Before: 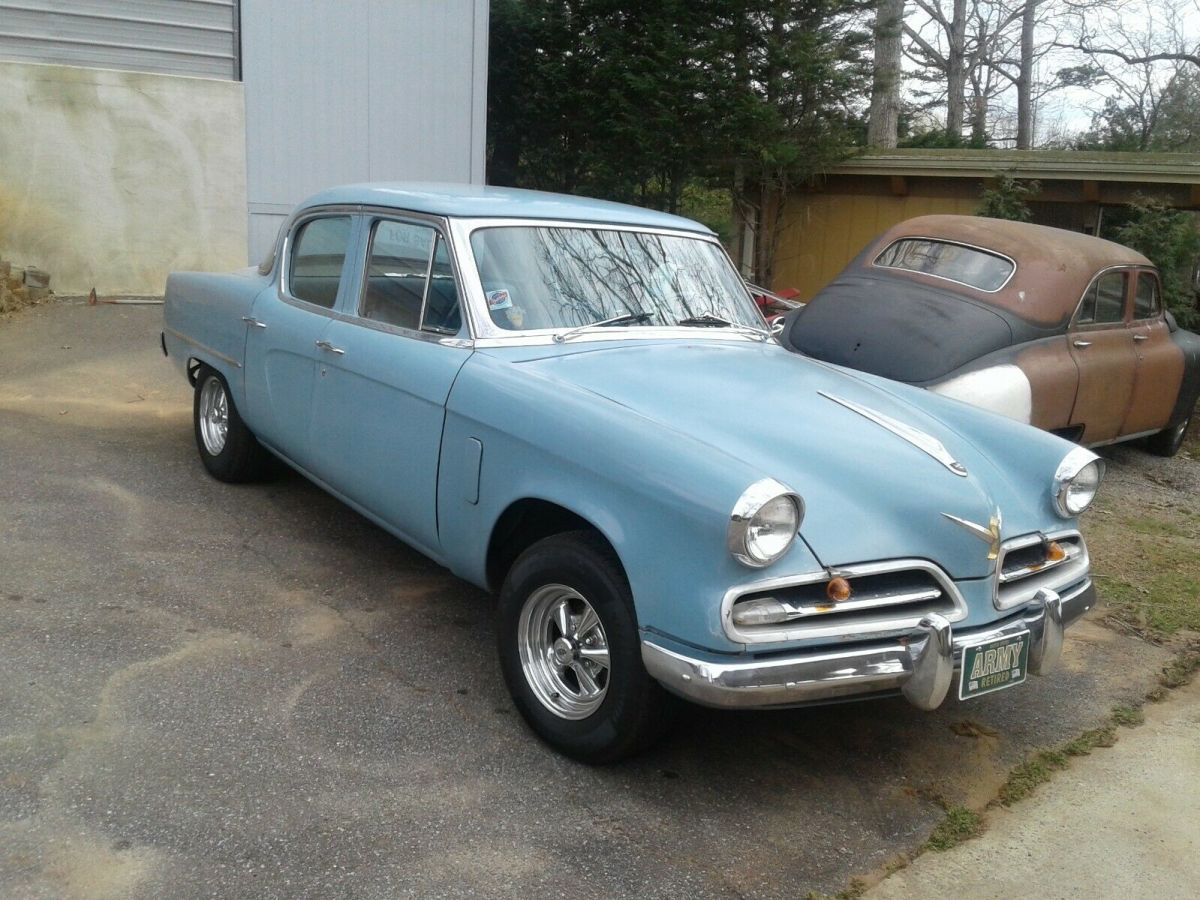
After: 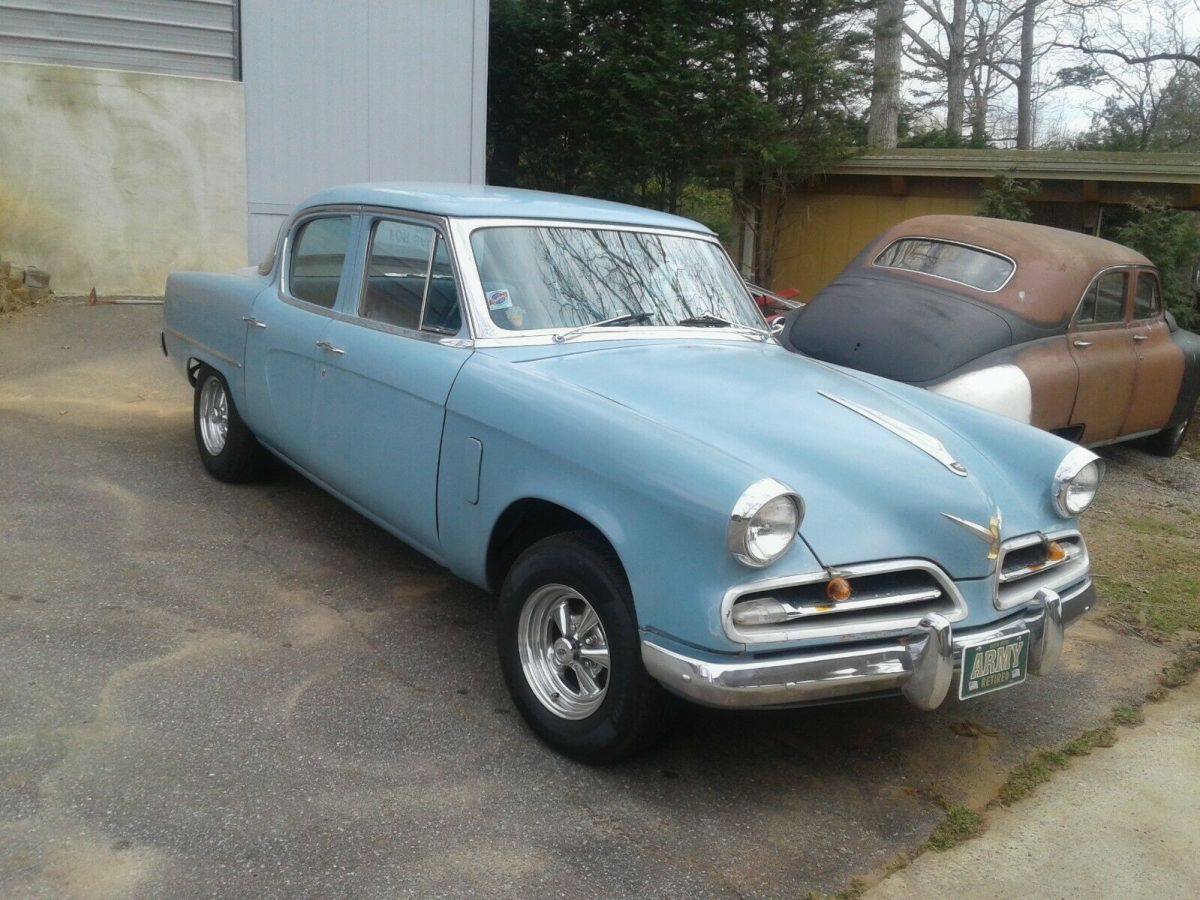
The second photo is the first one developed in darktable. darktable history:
contrast equalizer: y [[0.5, 0.501, 0.532, 0.538, 0.54, 0.541], [0.5 ×6], [0.5 ×6], [0 ×6], [0 ×6]], mix -0.995
shadows and highlights: soften with gaussian
